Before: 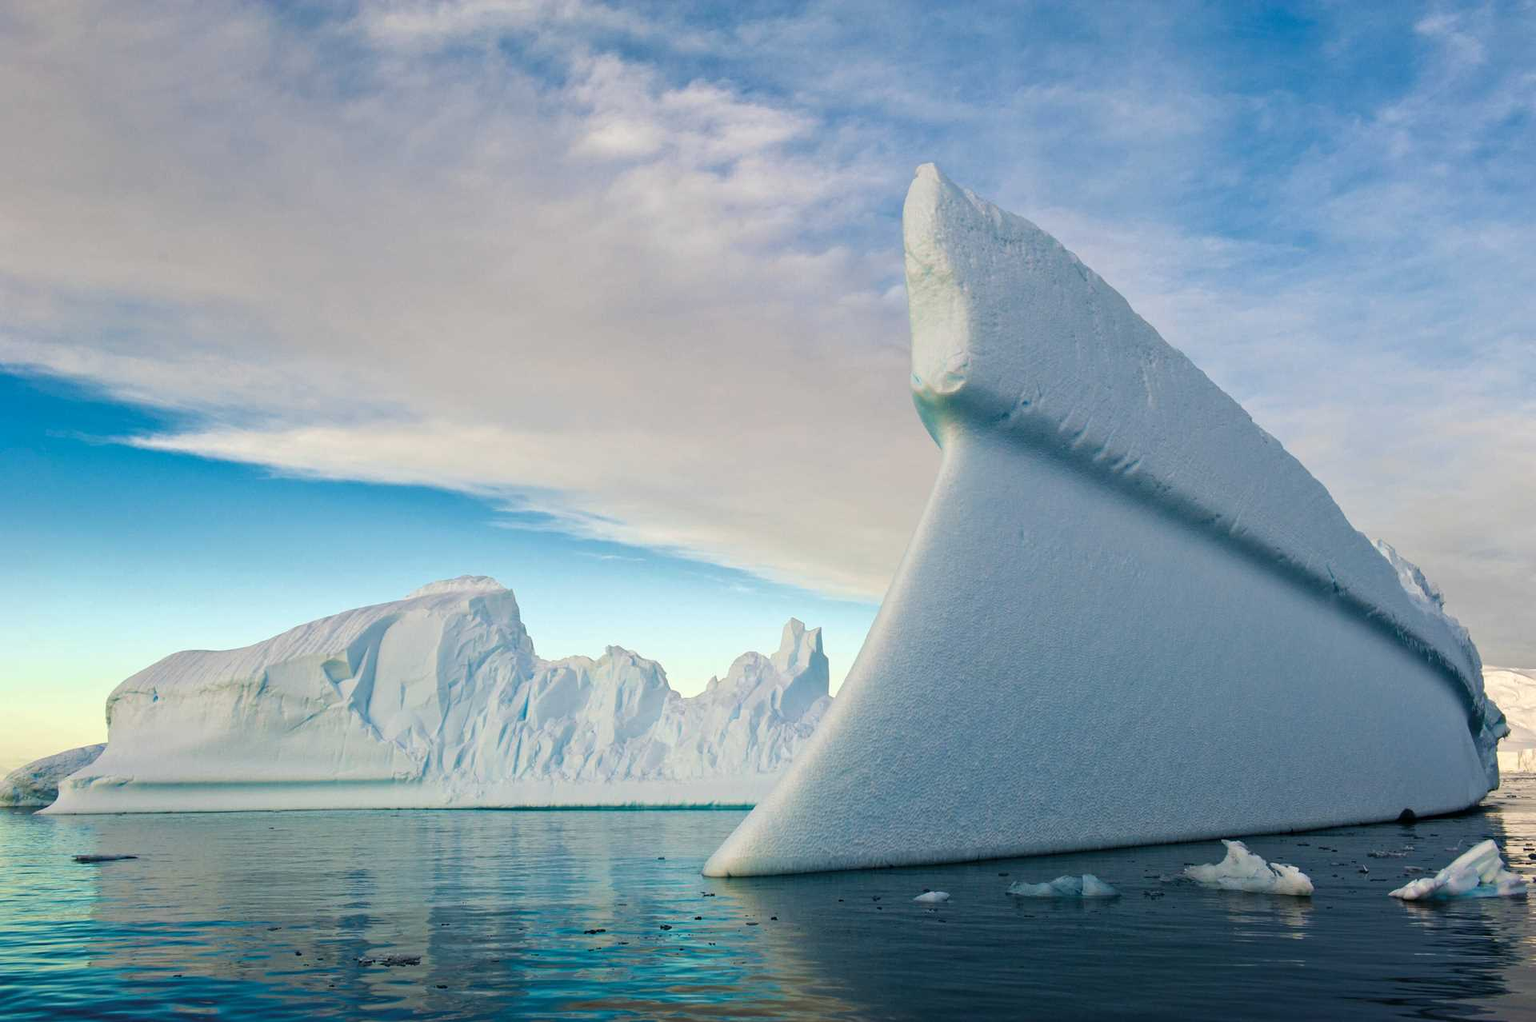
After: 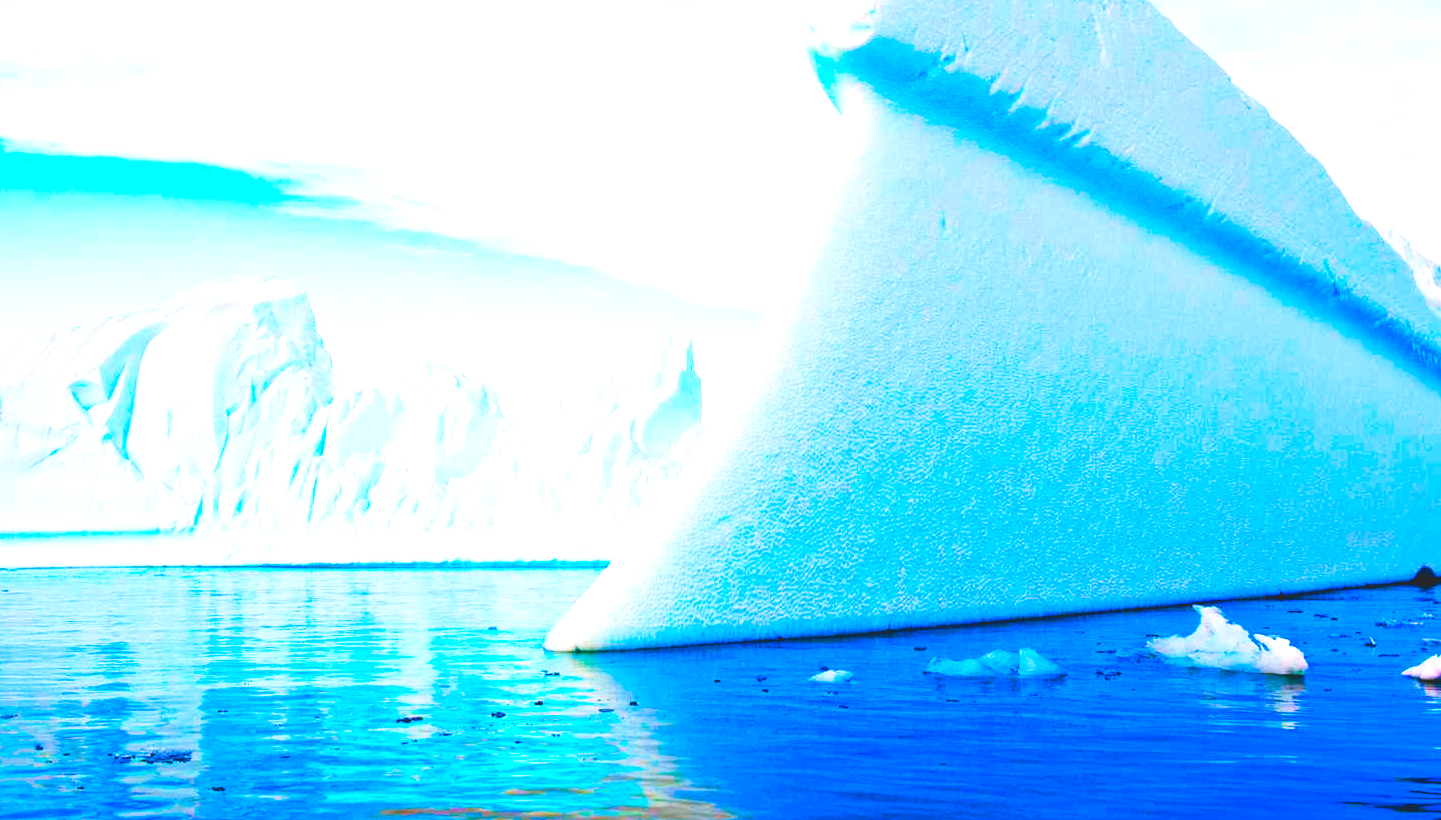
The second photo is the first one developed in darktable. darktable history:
tone curve: curves: ch0 [(0, 0.036) (0.037, 0.042) (0.184, 0.146) (0.438, 0.521) (0.54, 0.668) (0.698, 0.835) (0.856, 0.92) (1, 0.98)]; ch1 [(0, 0) (0.393, 0.415) (0.447, 0.448) (0.482, 0.459) (0.509, 0.496) (0.527, 0.525) (0.571, 0.602) (0.619, 0.671) (0.715, 0.729) (1, 1)]; ch2 [(0, 0) (0.369, 0.388) (0.449, 0.454) (0.499, 0.5) (0.521, 0.517) (0.53, 0.544) (0.561, 0.607) (0.674, 0.735) (1, 1)], preserve colors none
color balance rgb: linear chroma grading › global chroma 25.475%, perceptual saturation grading › global saturation 39.318%, perceptual saturation grading › highlights -25.881%, perceptual saturation grading › mid-tones 34.903%, perceptual saturation grading › shadows 34.53%
crop and rotate: left 17.422%, top 34.871%, right 7.497%, bottom 0.942%
levels: levels [0.008, 0.318, 0.836]
color calibration: gray › normalize channels true, illuminant custom, x 0.363, y 0.385, temperature 4522.11 K, gamut compression 0.006
